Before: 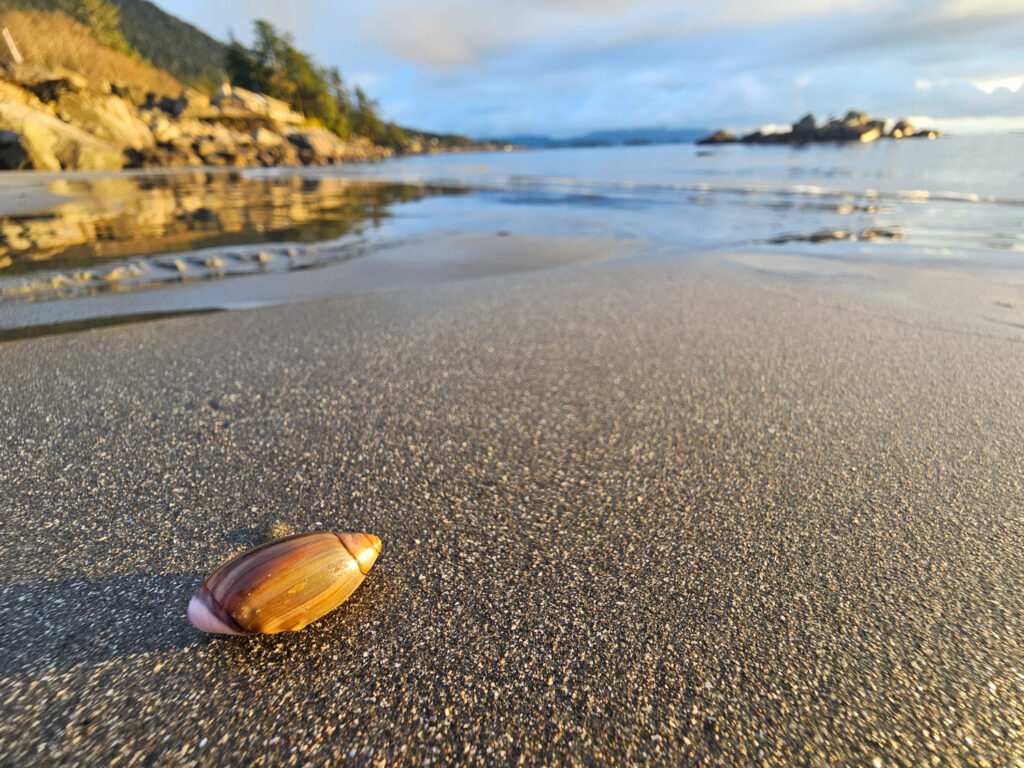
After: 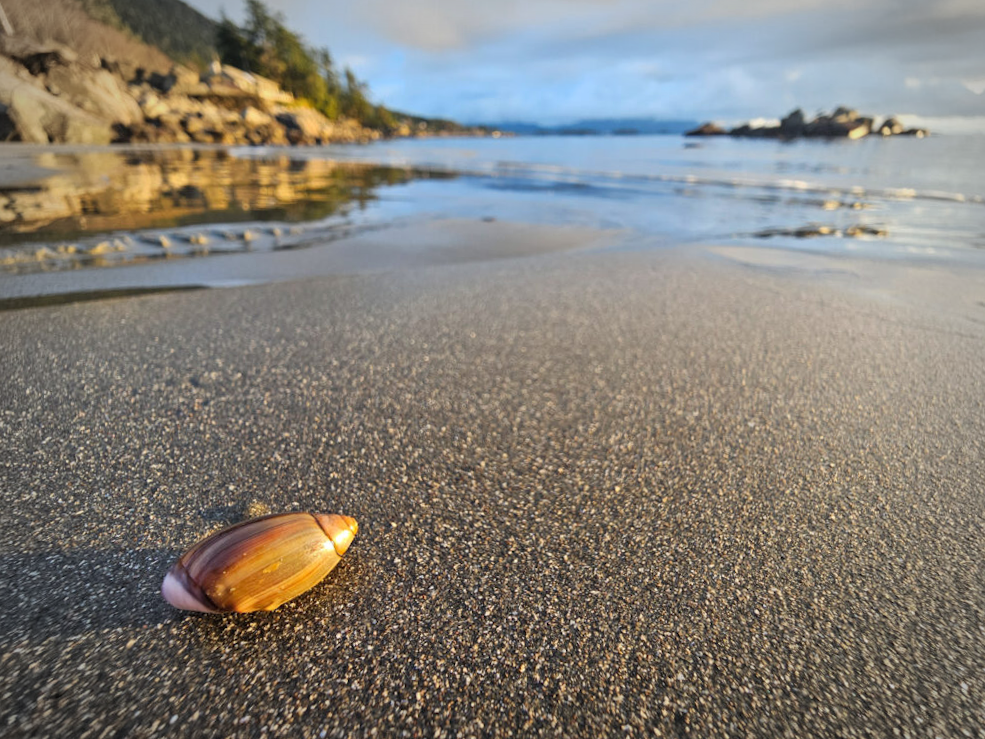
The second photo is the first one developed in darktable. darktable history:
vignetting: automatic ratio true
crop and rotate: angle -1.69°
